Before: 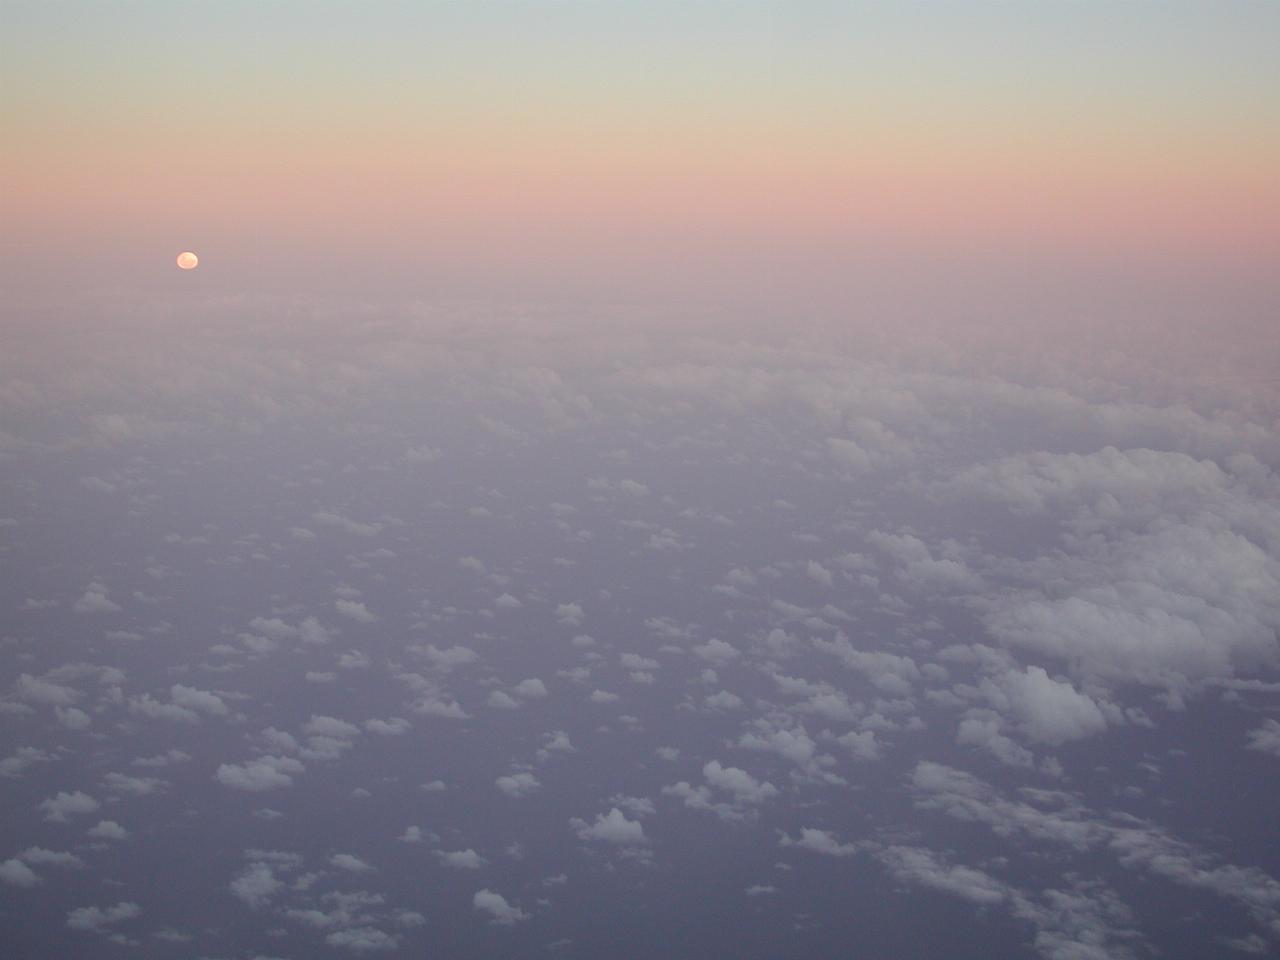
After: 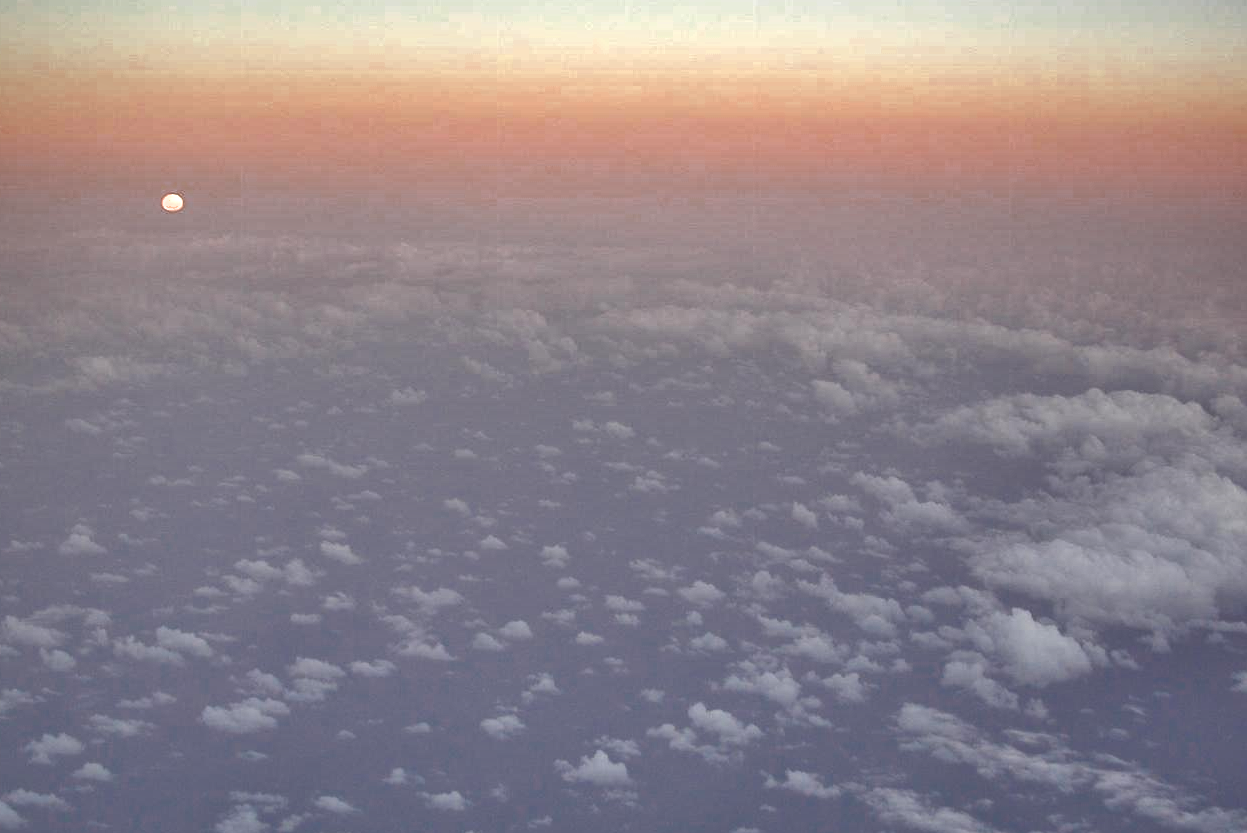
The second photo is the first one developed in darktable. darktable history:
tone equalizer: -7 EV 0.162 EV, -6 EV 0.624 EV, -5 EV 1.16 EV, -4 EV 1.32 EV, -3 EV 1.16 EV, -2 EV 0.6 EV, -1 EV 0.167 EV
exposure: black level correction 0, exposure 1 EV, compensate exposure bias true, compensate highlight preservation false
crop: left 1.181%, top 6.117%, right 1.323%, bottom 7.035%
local contrast: highlights 29%, shadows 74%, midtone range 0.743
shadows and highlights: shadows 81.69, white point adjustment -8.93, highlights -61.47, soften with gaussian
color zones: curves: ch0 [(0, 0.5) (0.125, 0.4) (0.25, 0.5) (0.375, 0.4) (0.5, 0.4) (0.625, 0.35) (0.75, 0.35) (0.875, 0.5)]; ch1 [(0, 0.35) (0.125, 0.45) (0.25, 0.35) (0.375, 0.35) (0.5, 0.35) (0.625, 0.35) (0.75, 0.45) (0.875, 0.35)]; ch2 [(0, 0.6) (0.125, 0.5) (0.25, 0.5) (0.375, 0.6) (0.5, 0.6) (0.625, 0.5) (0.75, 0.5) (0.875, 0.5)]
